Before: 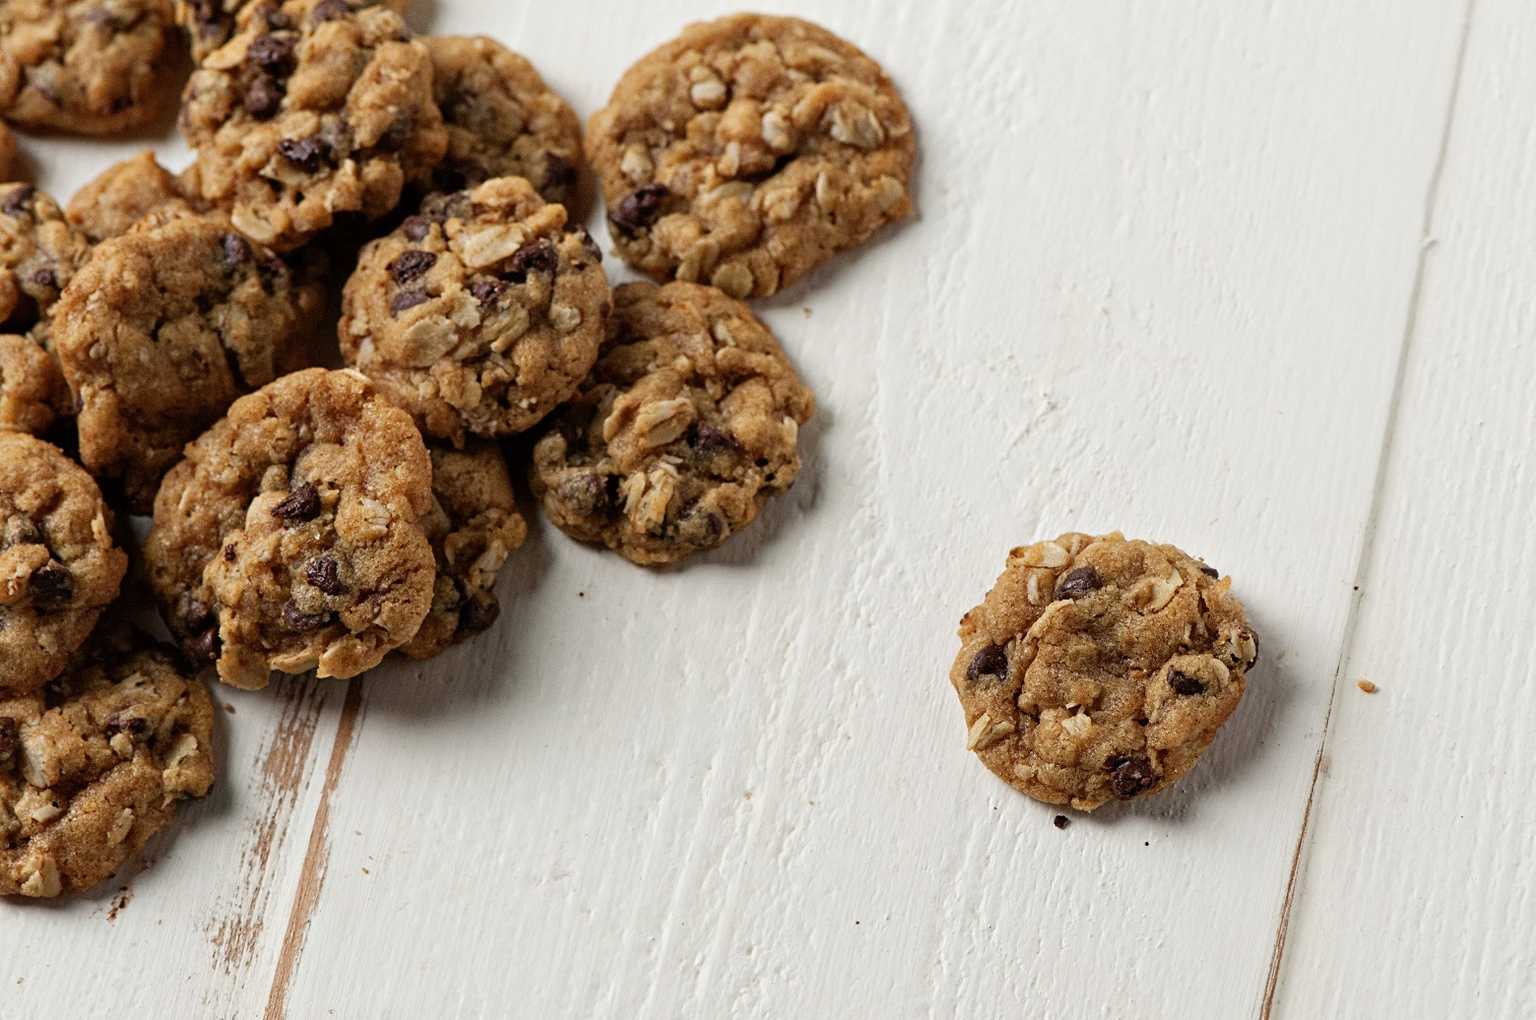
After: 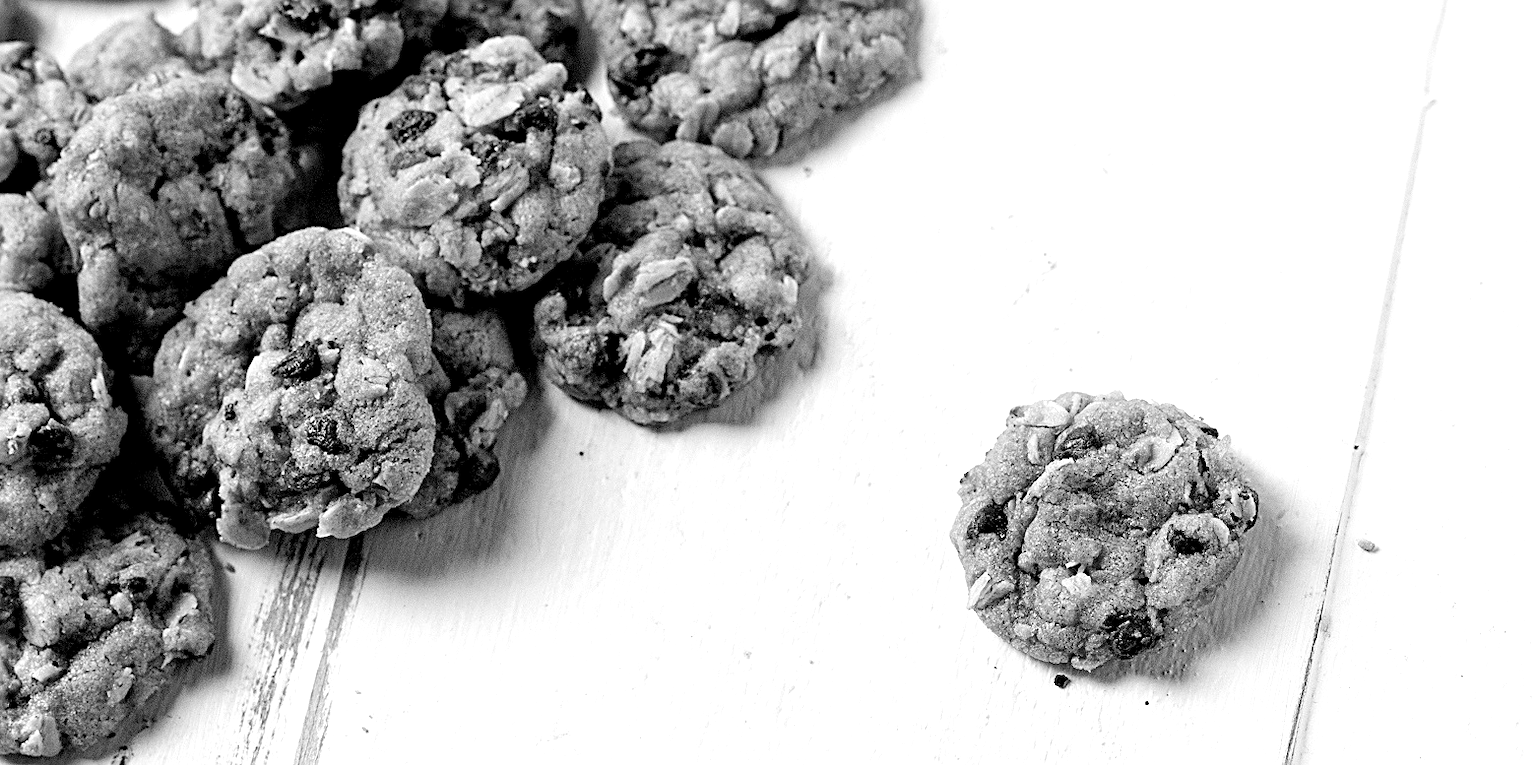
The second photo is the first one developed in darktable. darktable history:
sharpen: on, module defaults
monochrome: a 16.06, b 15.48, size 1
exposure: black level correction 0.005, exposure 0.286 EV, compensate highlight preservation false
crop: top 13.819%, bottom 11.169%
levels: levels [0, 0.43, 0.984]
tone equalizer: -8 EV -0.417 EV, -7 EV -0.389 EV, -6 EV -0.333 EV, -5 EV -0.222 EV, -3 EV 0.222 EV, -2 EV 0.333 EV, -1 EV 0.389 EV, +0 EV 0.417 EV, edges refinement/feathering 500, mask exposure compensation -1.25 EV, preserve details no
